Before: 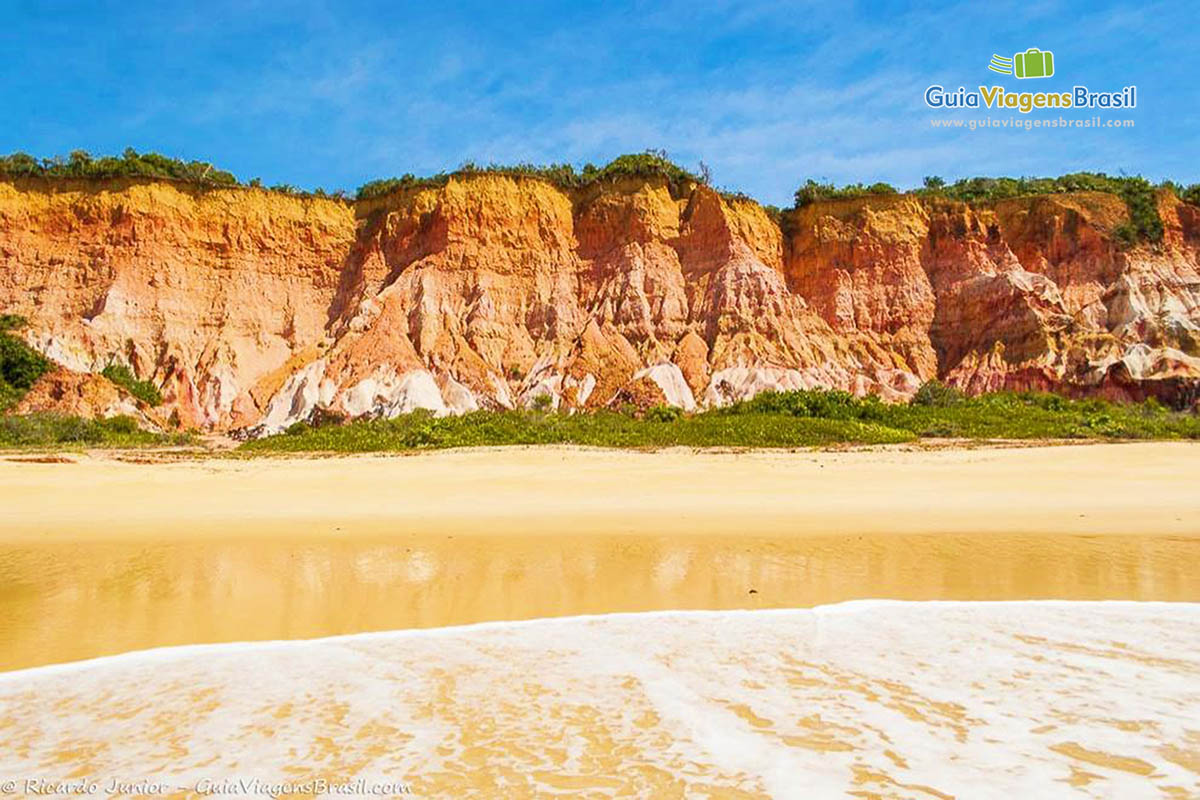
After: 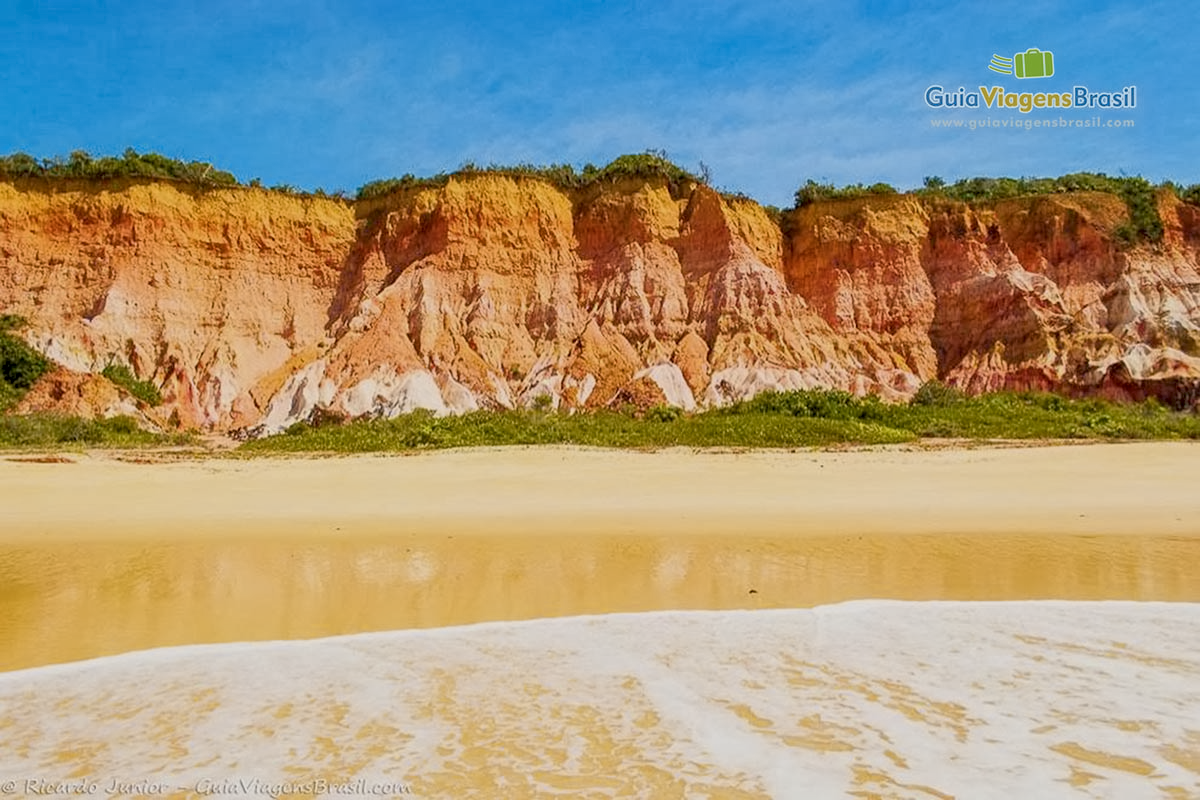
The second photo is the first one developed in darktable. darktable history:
color balance rgb: contrast -10%
contrast equalizer: y [[0.5 ×6], [0.5 ×6], [0.5 ×6], [0 ×6], [0, 0.039, 0.251, 0.29, 0.293, 0.292]]
exposure: black level correction 0.006, exposure -0.226 EV, compensate highlight preservation false
